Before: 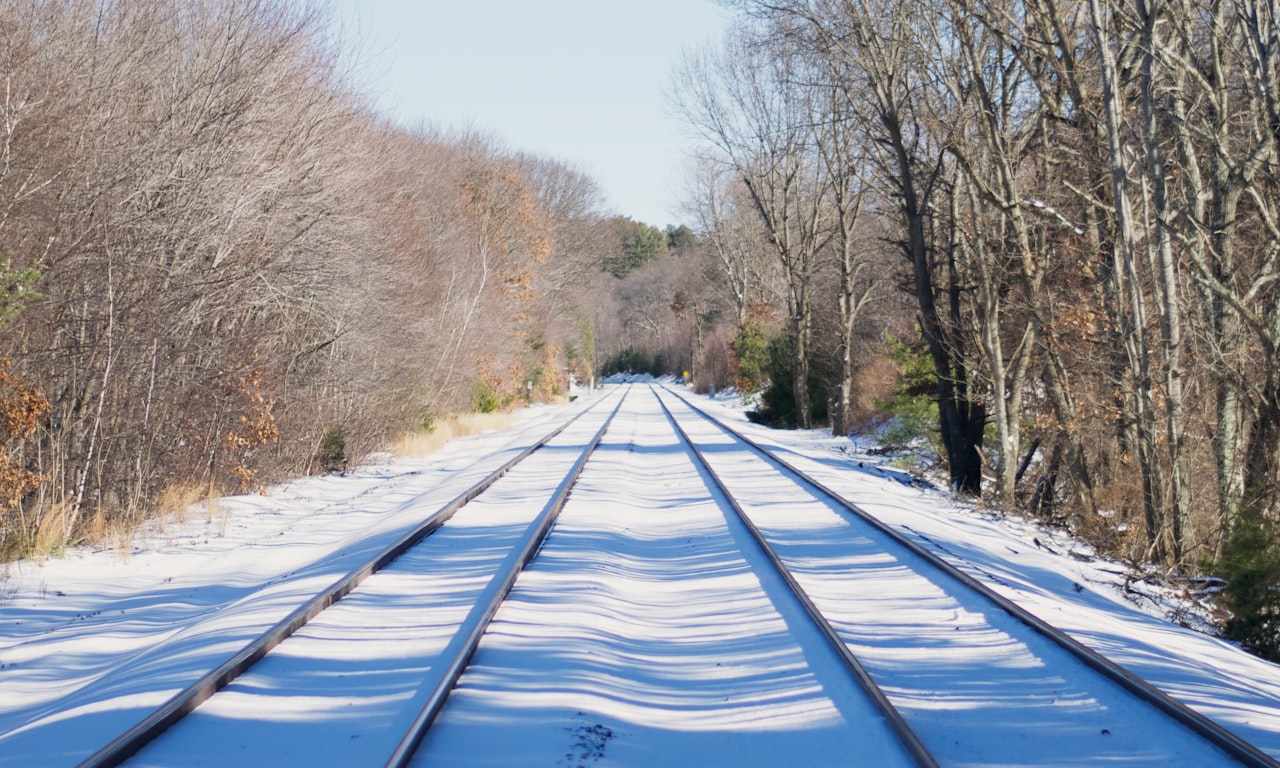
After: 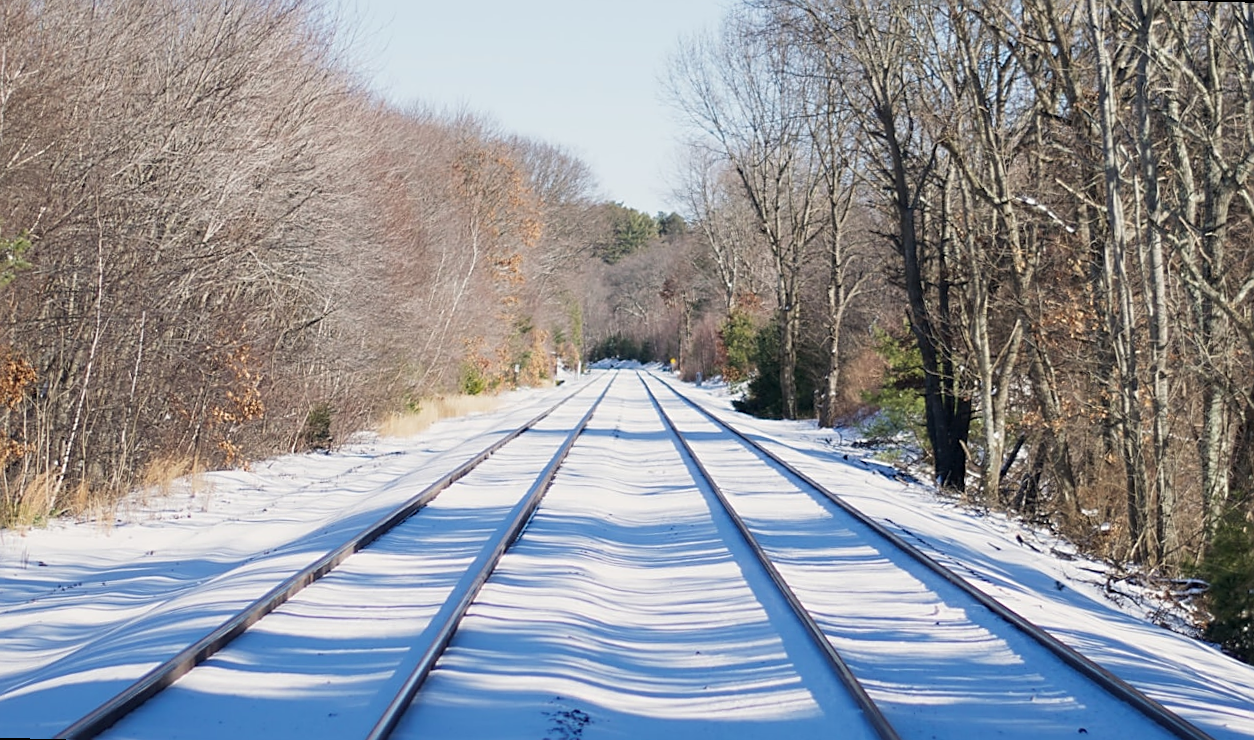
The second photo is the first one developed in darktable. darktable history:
rotate and perspective: rotation 1.57°, crop left 0.018, crop right 0.982, crop top 0.039, crop bottom 0.961
sharpen: on, module defaults
